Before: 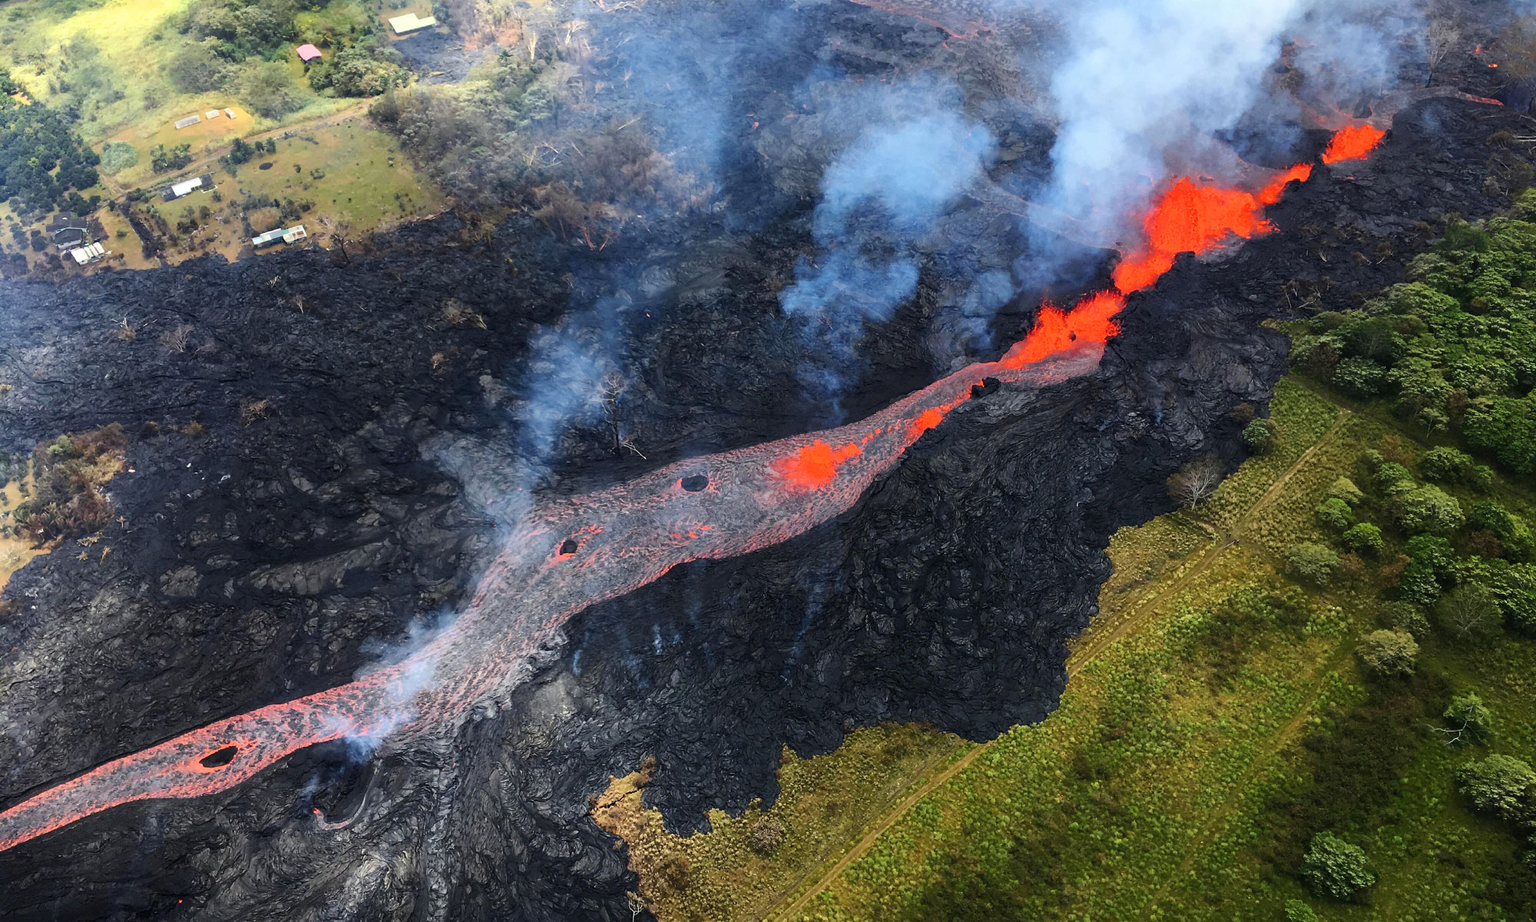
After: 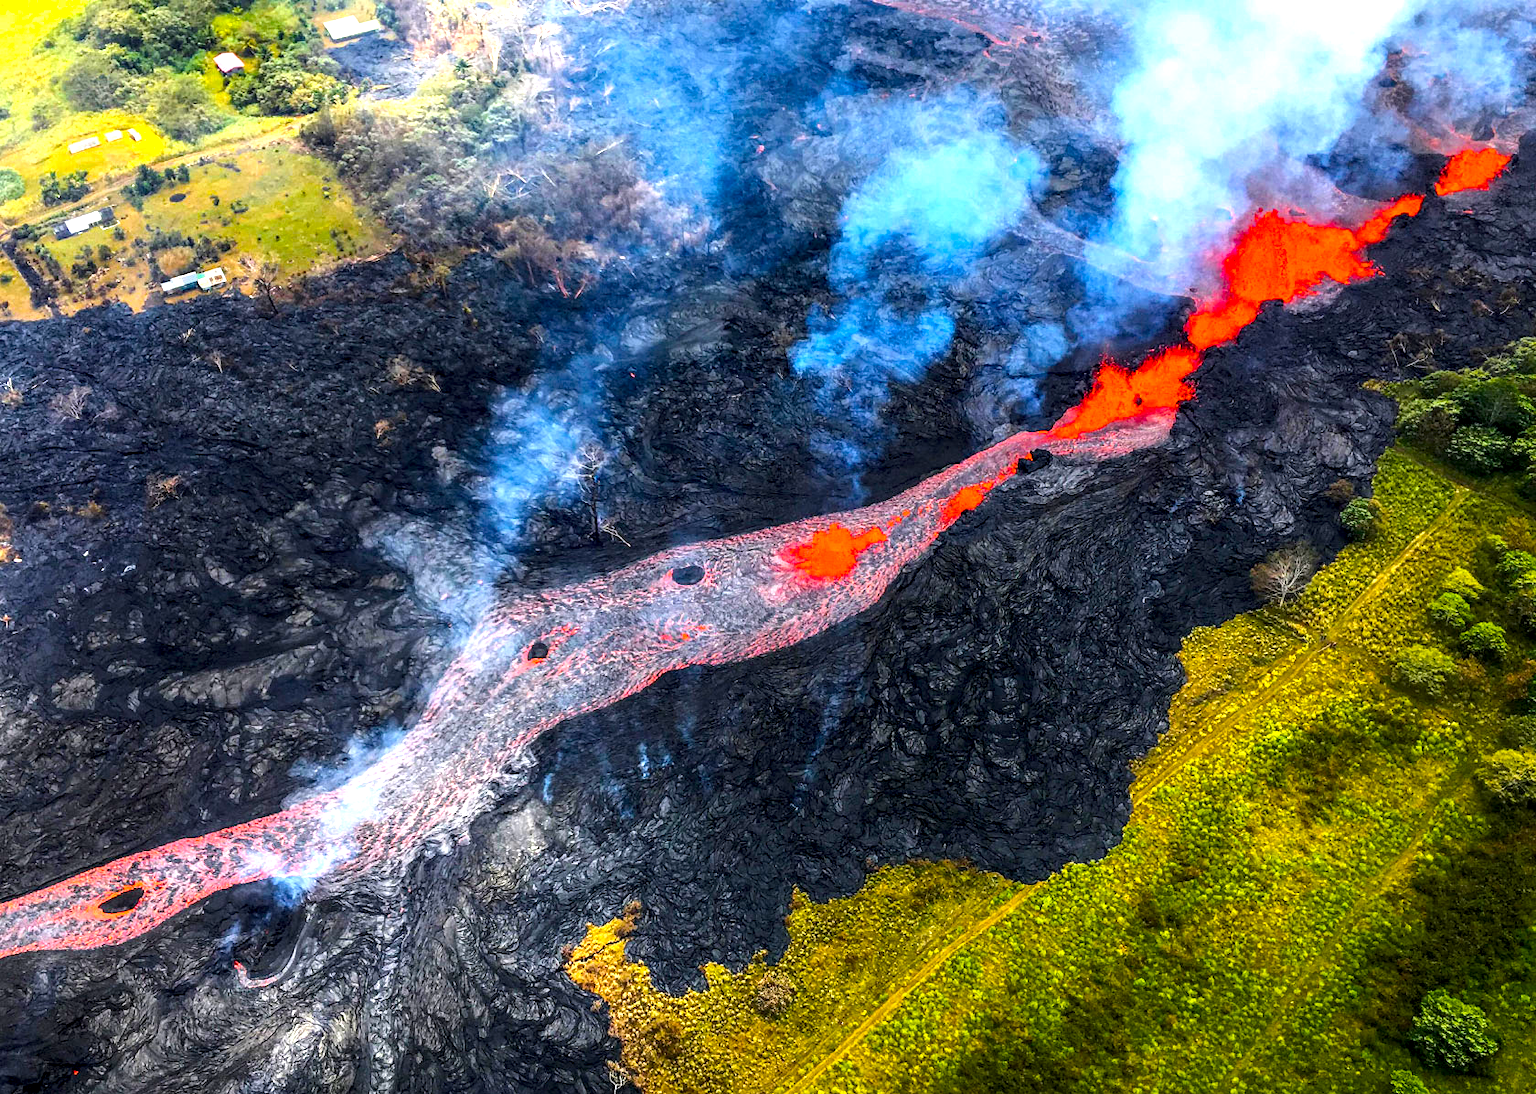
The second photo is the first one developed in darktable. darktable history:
local contrast: detail 160%
exposure: black level correction 0, exposure 0.498 EV, compensate highlight preservation false
crop: left 7.612%, right 7.86%
color balance rgb: highlights gain › chroma 0.265%, highlights gain › hue 330.76°, perceptual saturation grading › global saturation 75.403%, perceptual saturation grading › shadows -29.533%, perceptual brilliance grading › global brilliance 3.456%, global vibrance 21.201%
